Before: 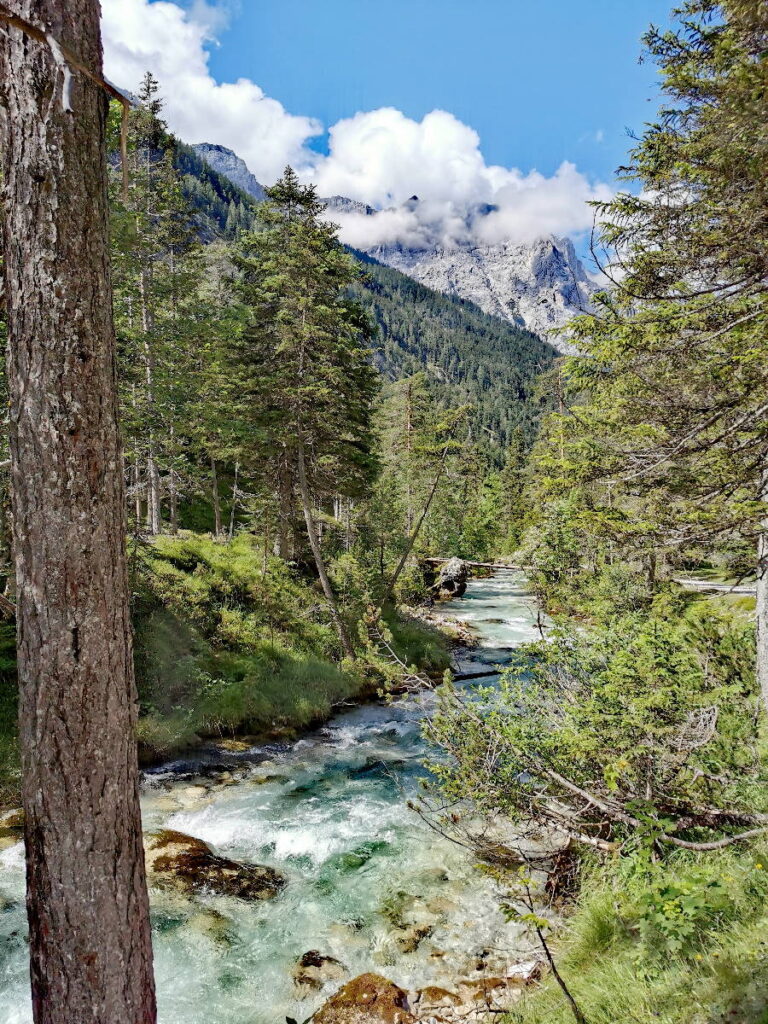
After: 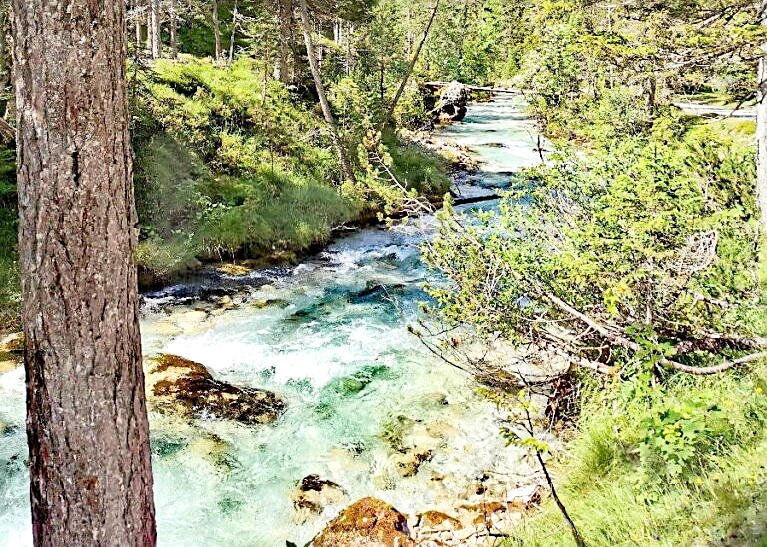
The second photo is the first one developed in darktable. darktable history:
sharpen: on, module defaults
crop and rotate: top 46.507%, right 0.034%
tone equalizer: edges refinement/feathering 500, mask exposure compensation -1.57 EV, preserve details no
base curve: curves: ch0 [(0, 0) (0.204, 0.334) (0.55, 0.733) (1, 1)]
exposure: black level correction 0.001, exposure 0.5 EV, compensate highlight preservation false
